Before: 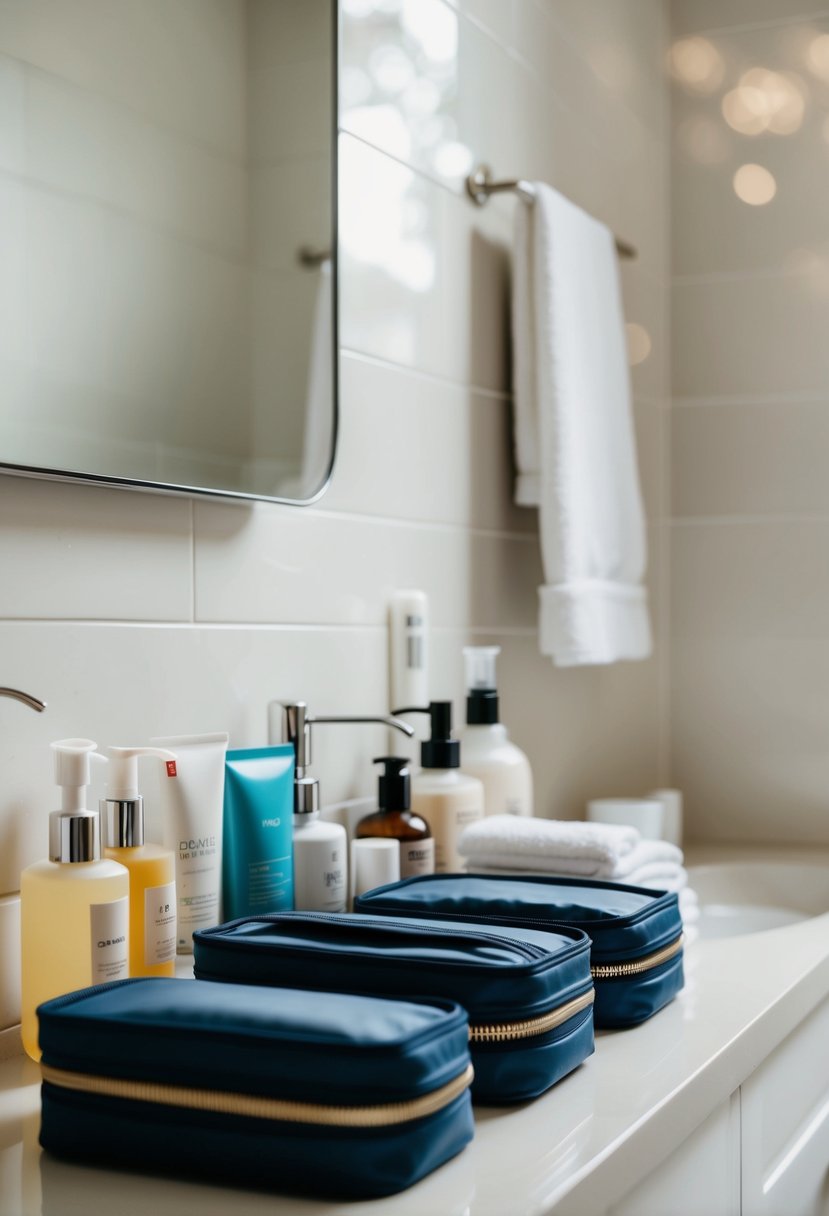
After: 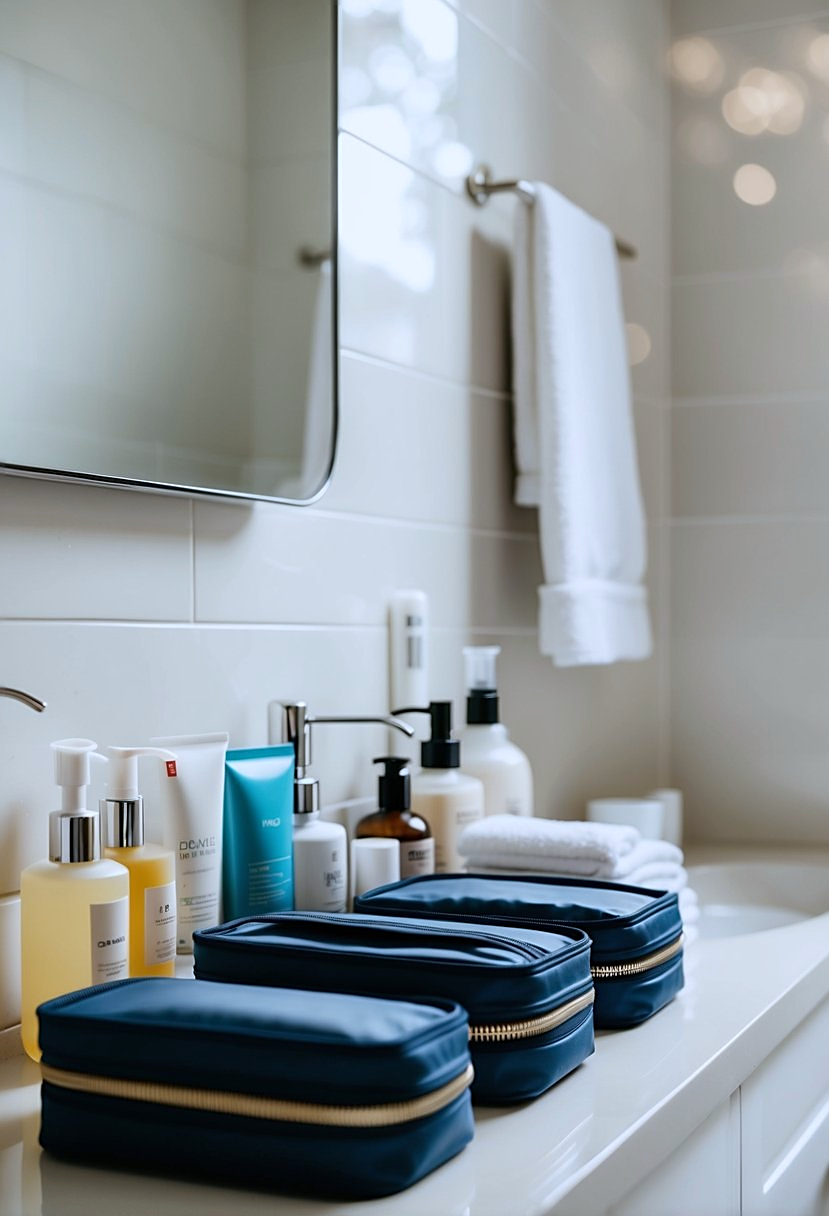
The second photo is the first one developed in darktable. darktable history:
sharpen: on, module defaults
white balance: red 0.954, blue 1.079
